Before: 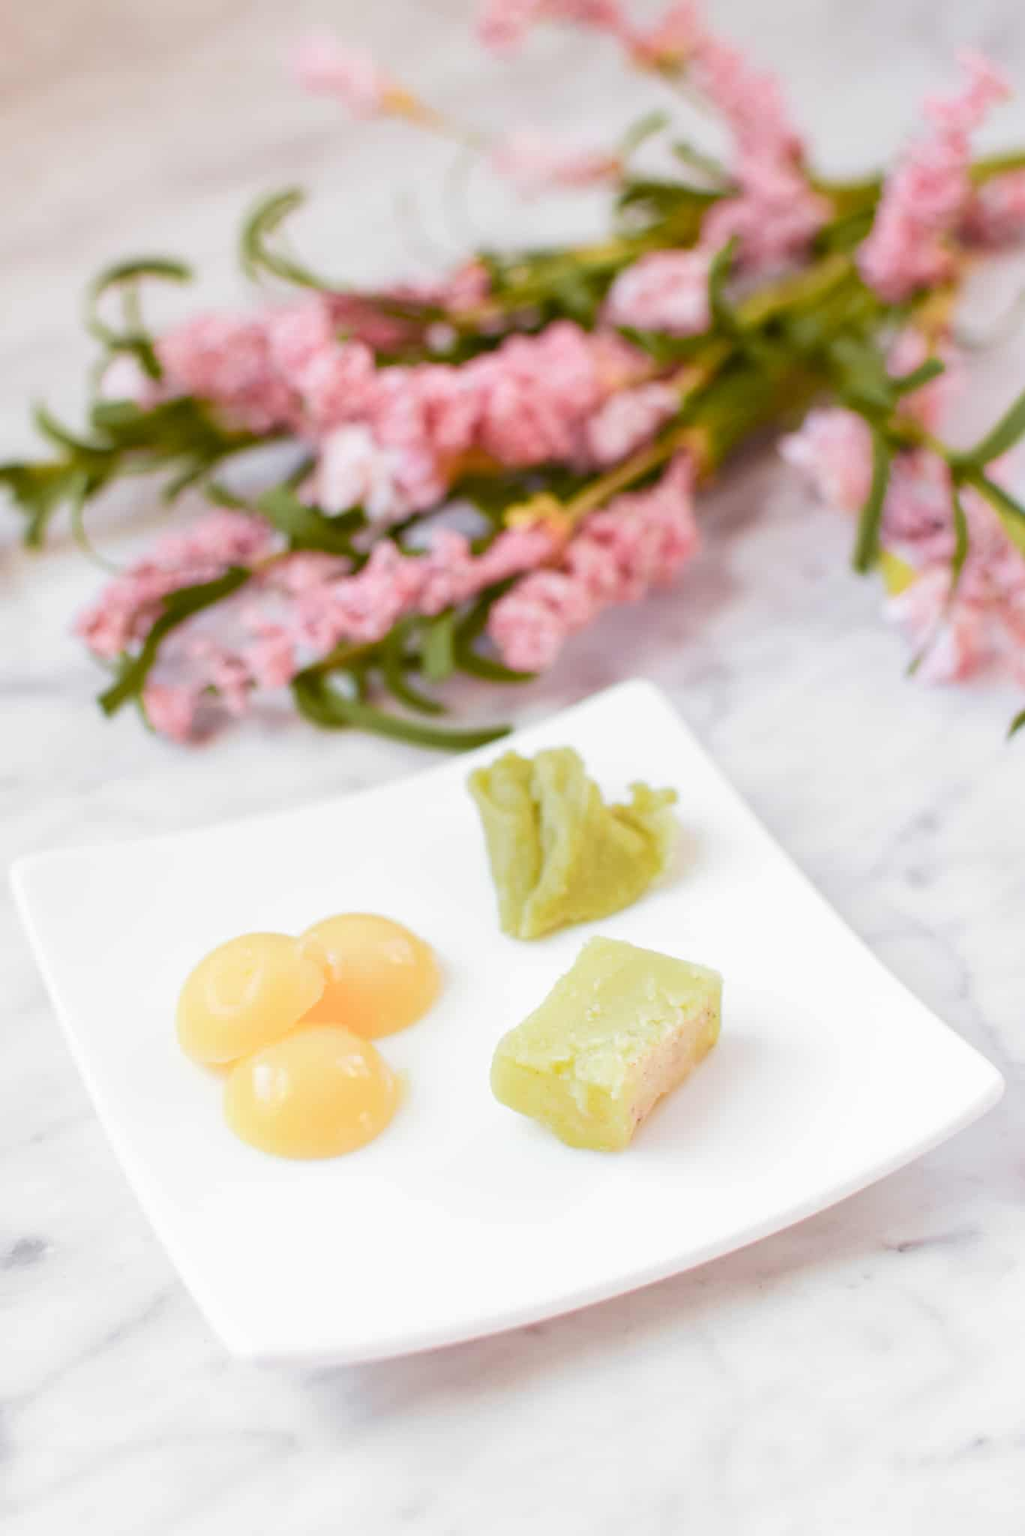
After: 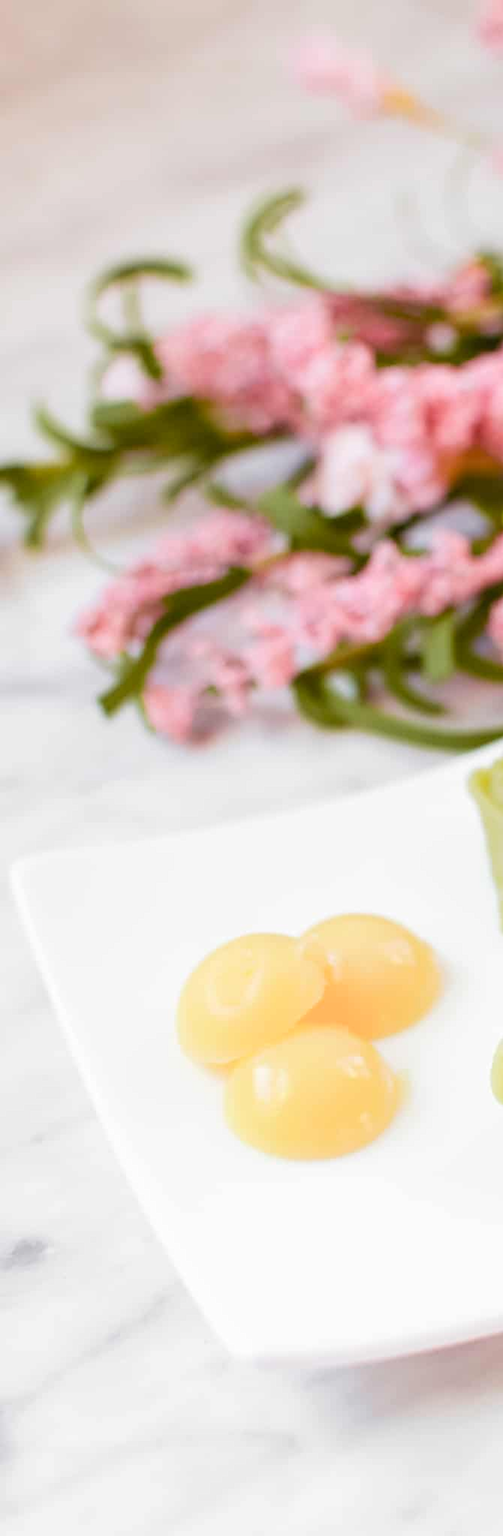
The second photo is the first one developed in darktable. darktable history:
tone curve: curves: ch0 [(0, 0.008) (0.083, 0.073) (0.28, 0.286) (0.528, 0.559) (0.961, 0.966) (1, 1)], color space Lab, linked channels, preserve colors none
crop and rotate: left 0%, top 0%, right 50.845%
